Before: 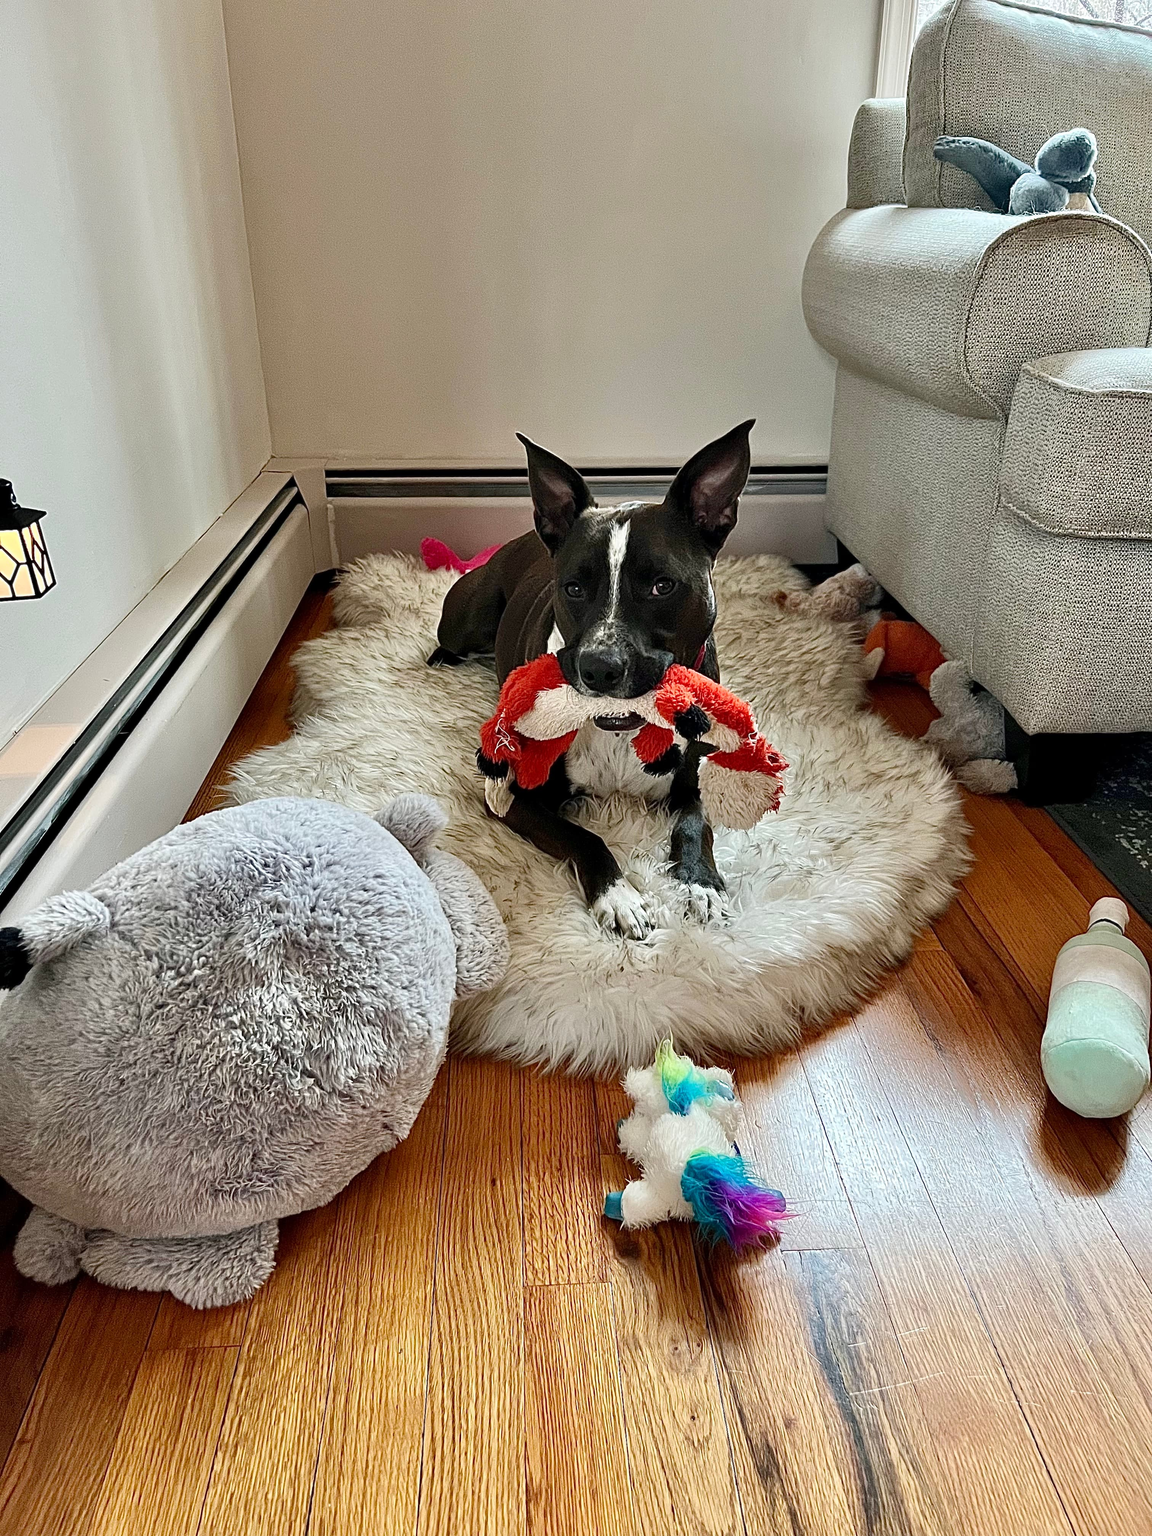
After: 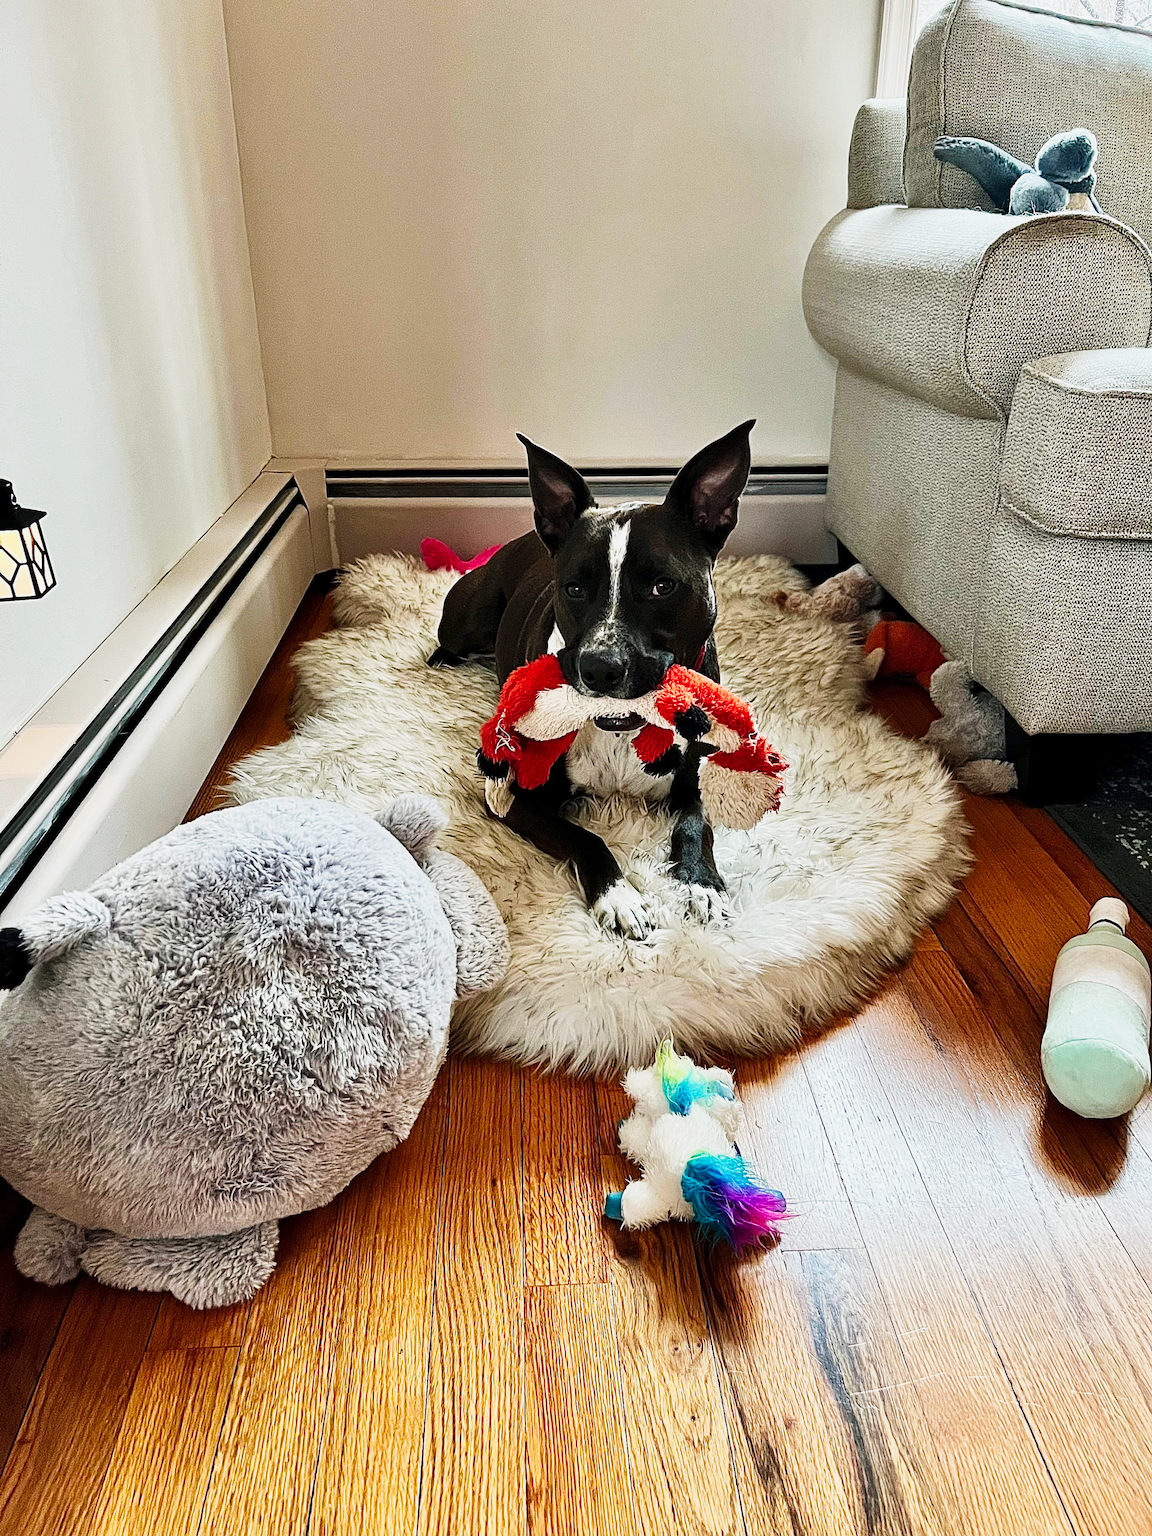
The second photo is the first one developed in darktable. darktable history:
tone curve: curves: ch0 [(0, 0.001) (0.139, 0.096) (0.311, 0.278) (0.495, 0.531) (0.718, 0.816) (0.841, 0.909) (1, 0.967)]; ch1 [(0, 0) (0.272, 0.249) (0.388, 0.385) (0.469, 0.456) (0.495, 0.497) (0.538, 0.554) (0.578, 0.605) (0.707, 0.778) (1, 1)]; ch2 [(0, 0) (0.125, 0.089) (0.353, 0.329) (0.443, 0.408) (0.502, 0.499) (0.557, 0.542) (0.608, 0.635) (1, 1)], preserve colors none
